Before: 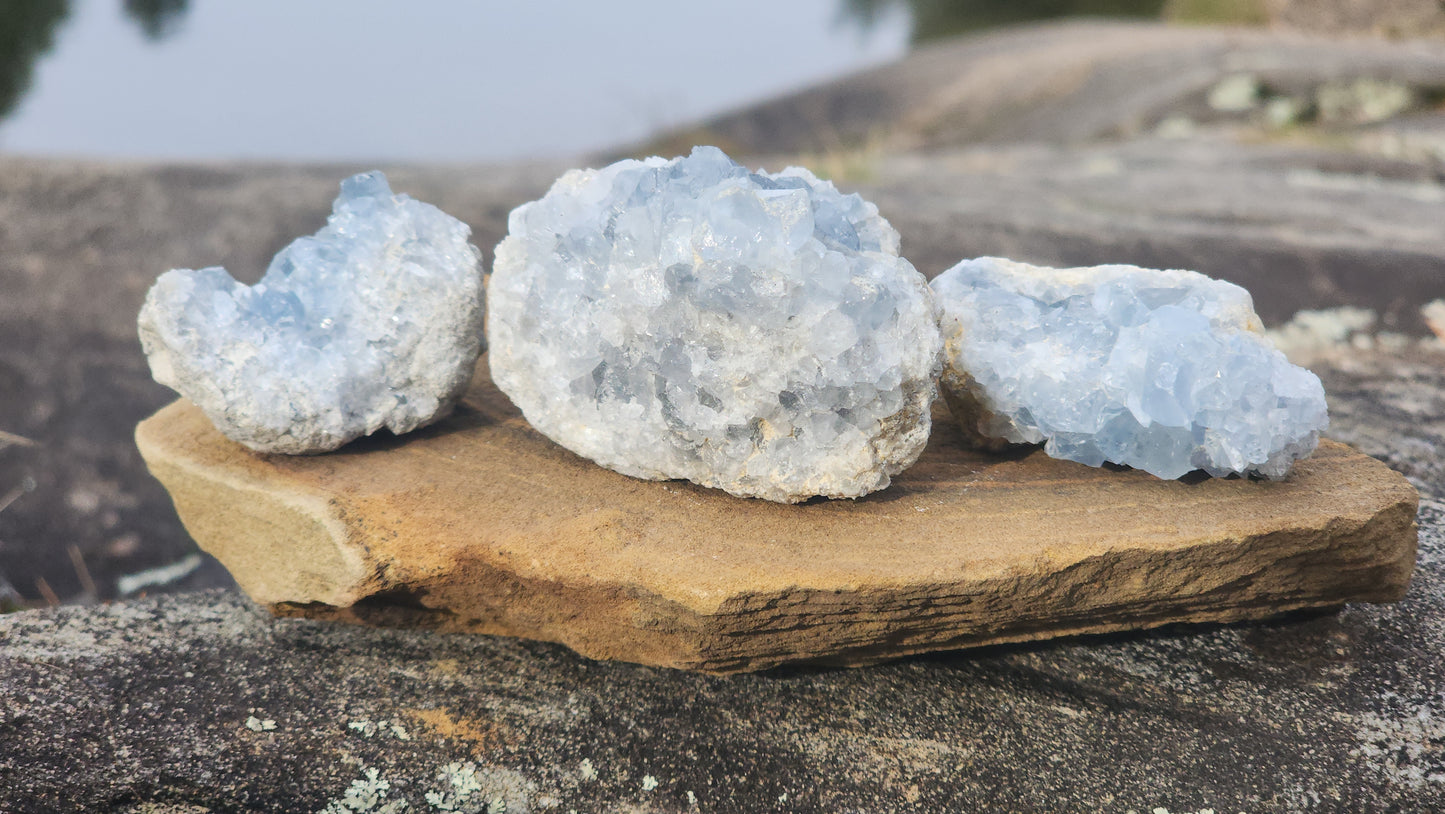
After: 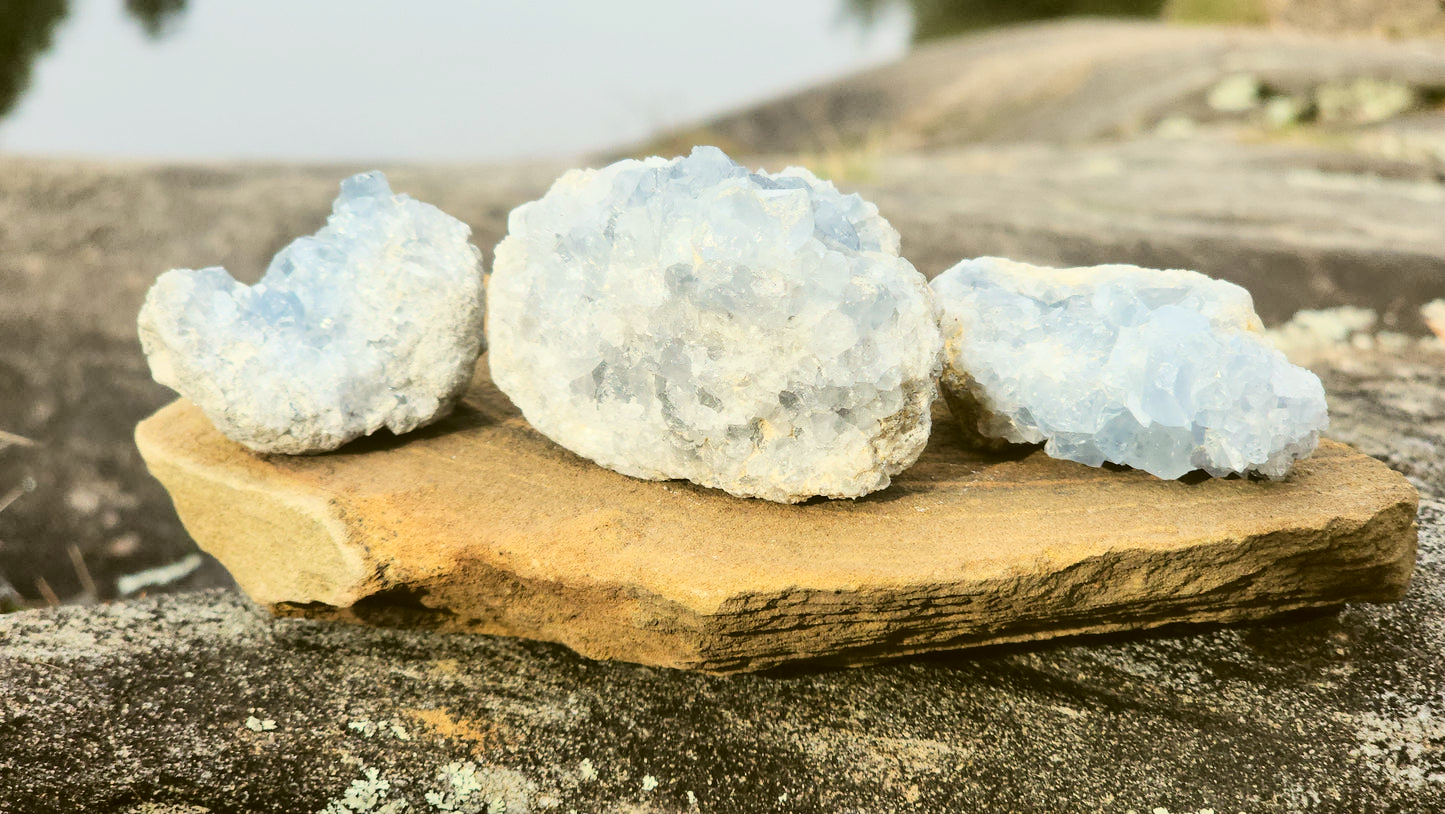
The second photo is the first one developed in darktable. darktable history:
color correction: highlights a* -1.65, highlights b* 10.13, shadows a* 0.204, shadows b* 19.57
base curve: curves: ch0 [(0, 0) (0.036, 0.025) (0.121, 0.166) (0.206, 0.329) (0.605, 0.79) (1, 1)]
